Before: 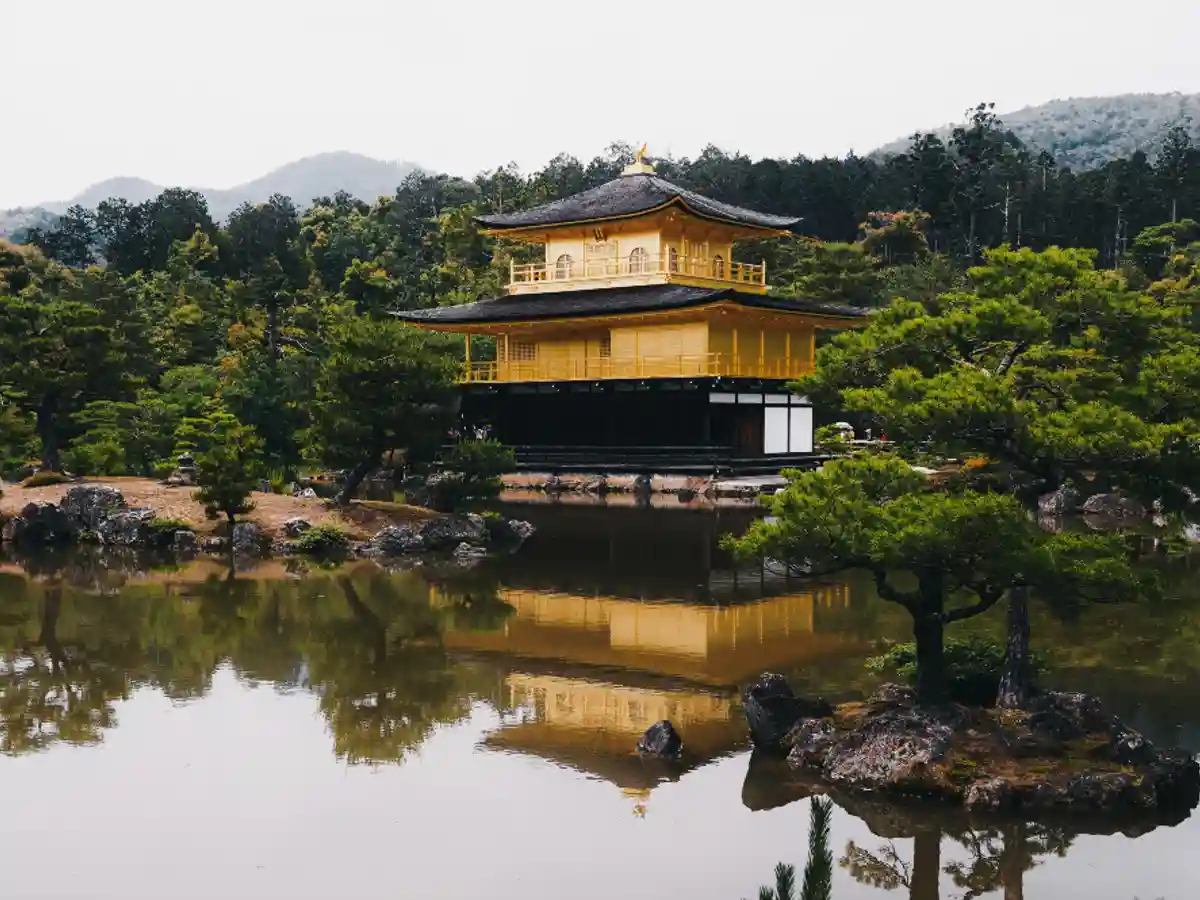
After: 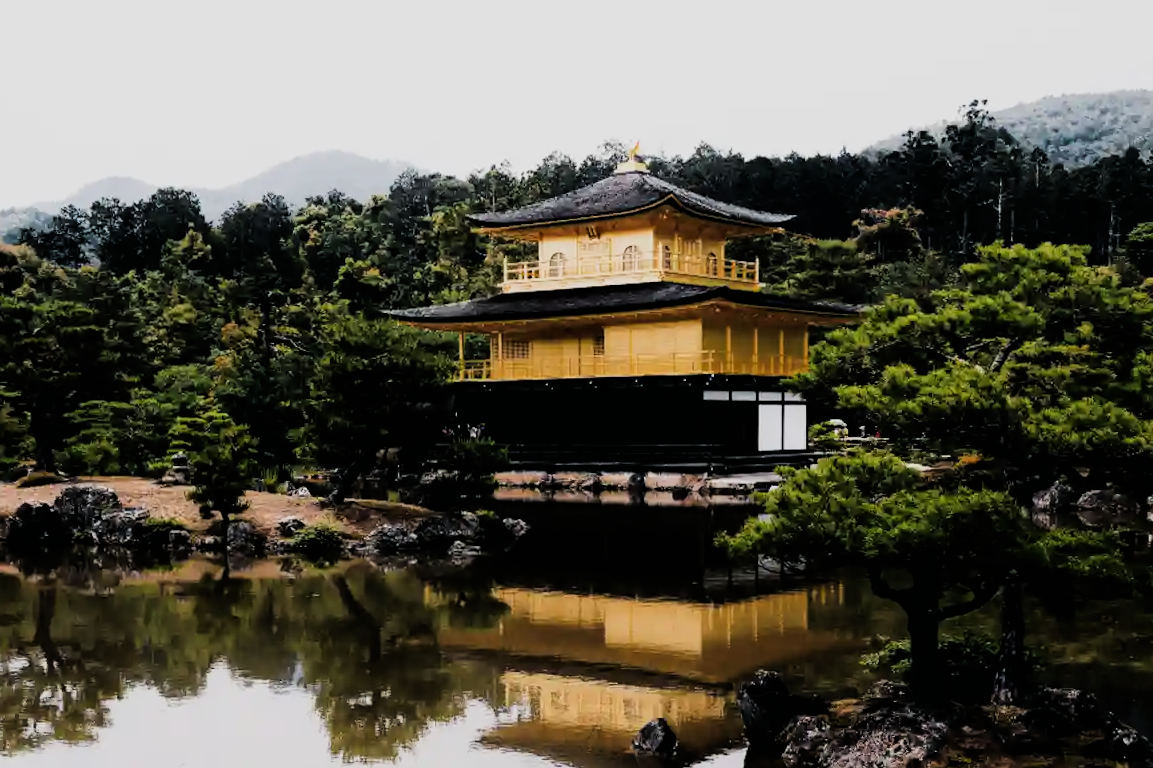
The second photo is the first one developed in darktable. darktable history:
crop and rotate: angle 0.2°, left 0.275%, right 3.127%, bottom 14.18%
filmic rgb: black relative exposure -5 EV, hardness 2.88, contrast 1.4, highlights saturation mix -30%
